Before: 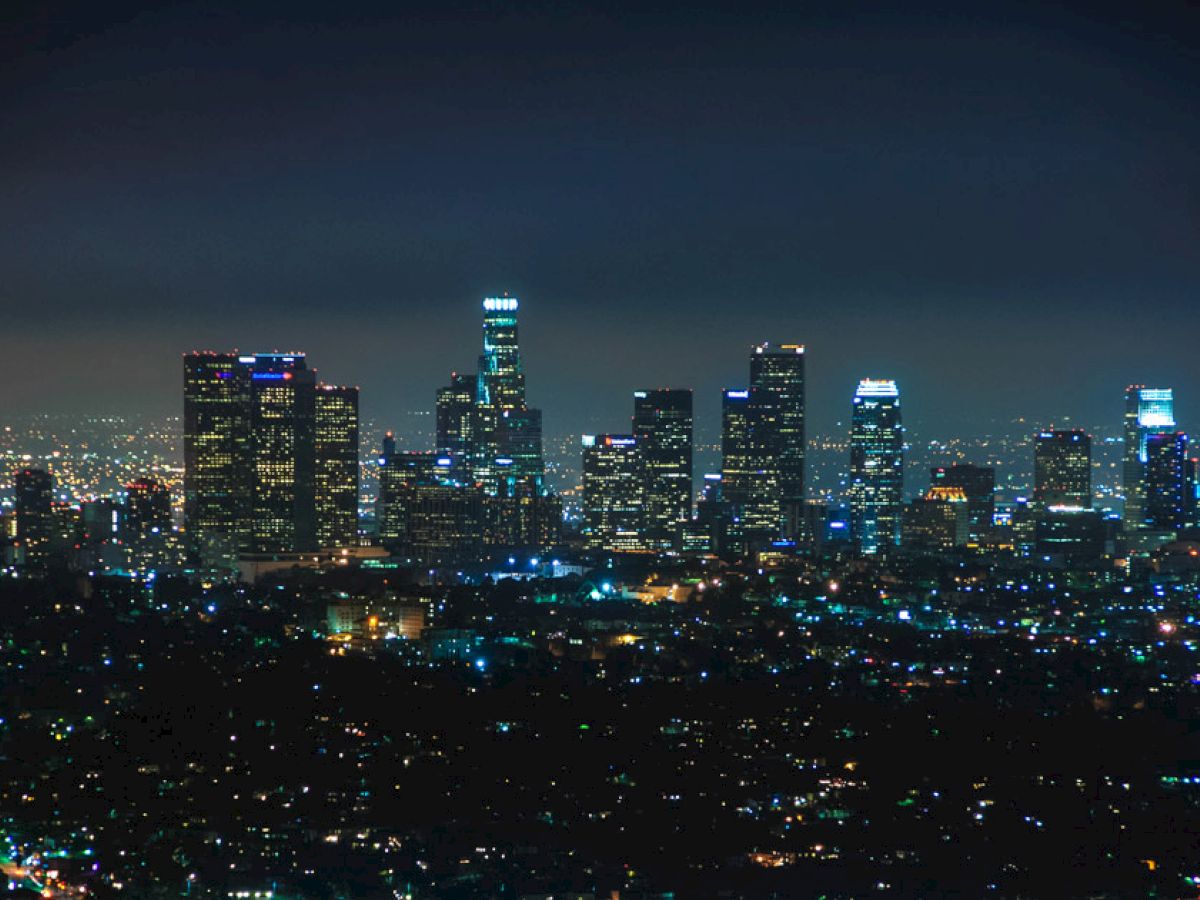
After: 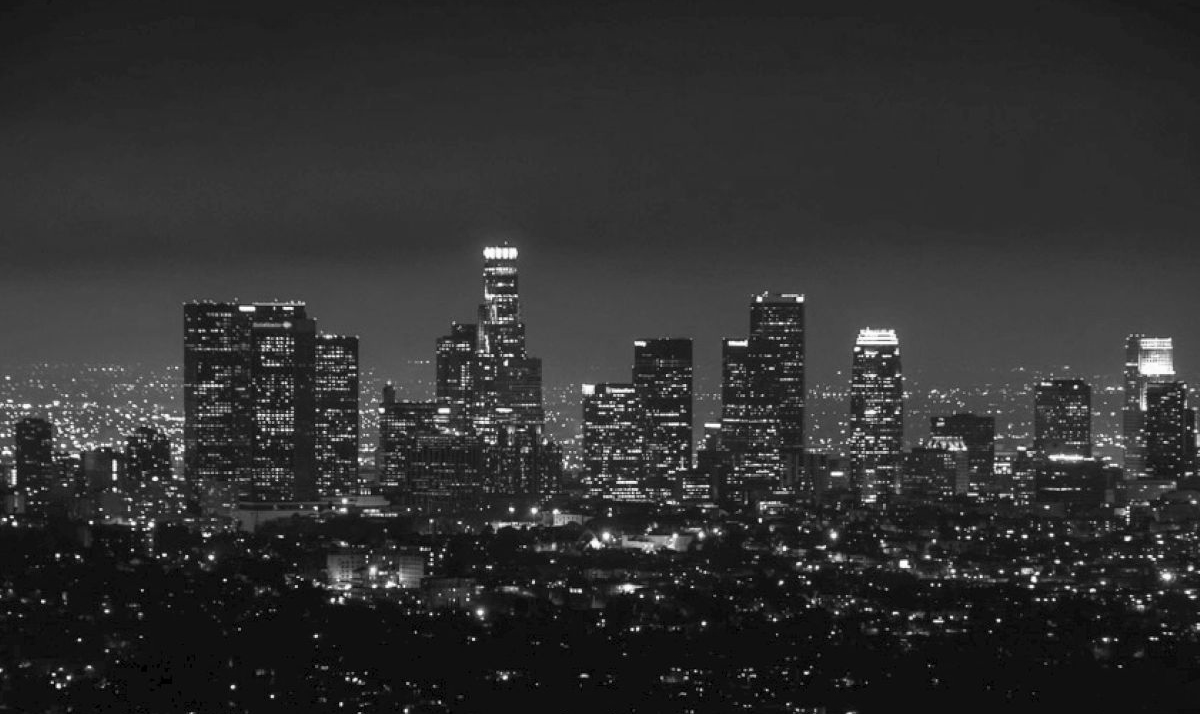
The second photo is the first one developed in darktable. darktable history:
monochrome: on, module defaults
crop and rotate: top 5.667%, bottom 14.937%
